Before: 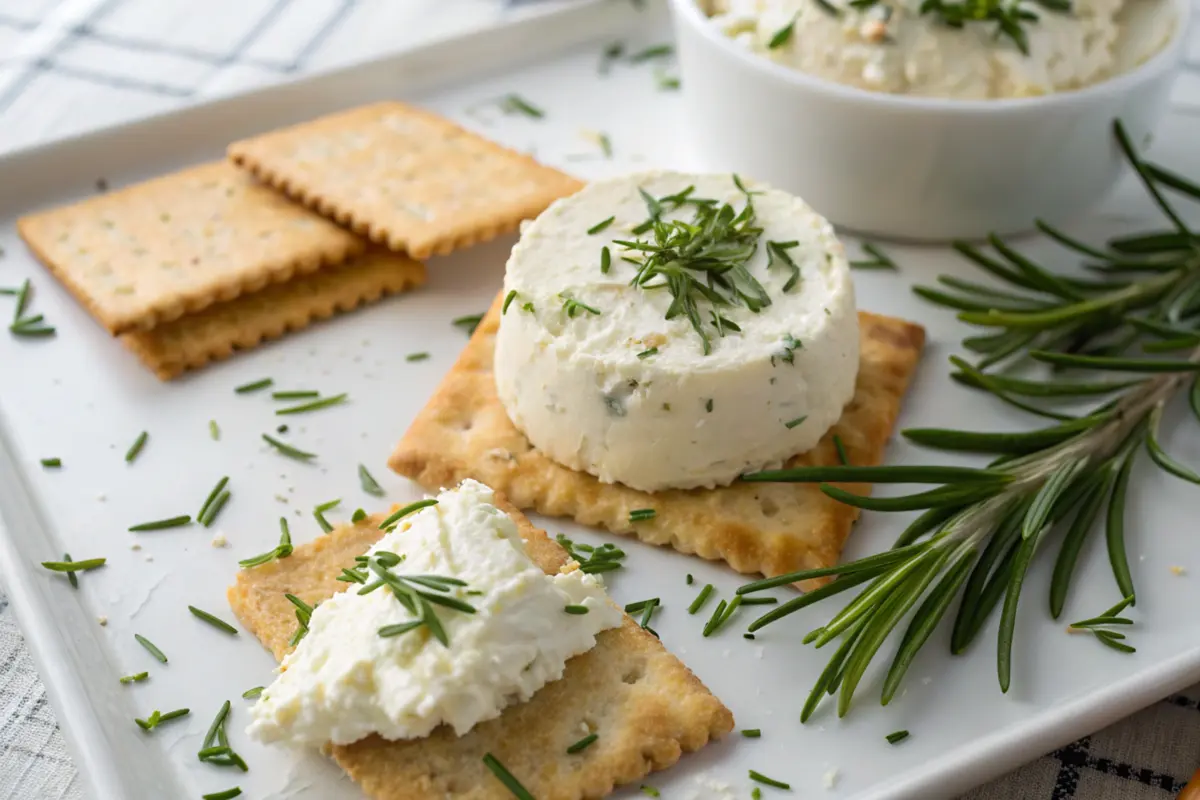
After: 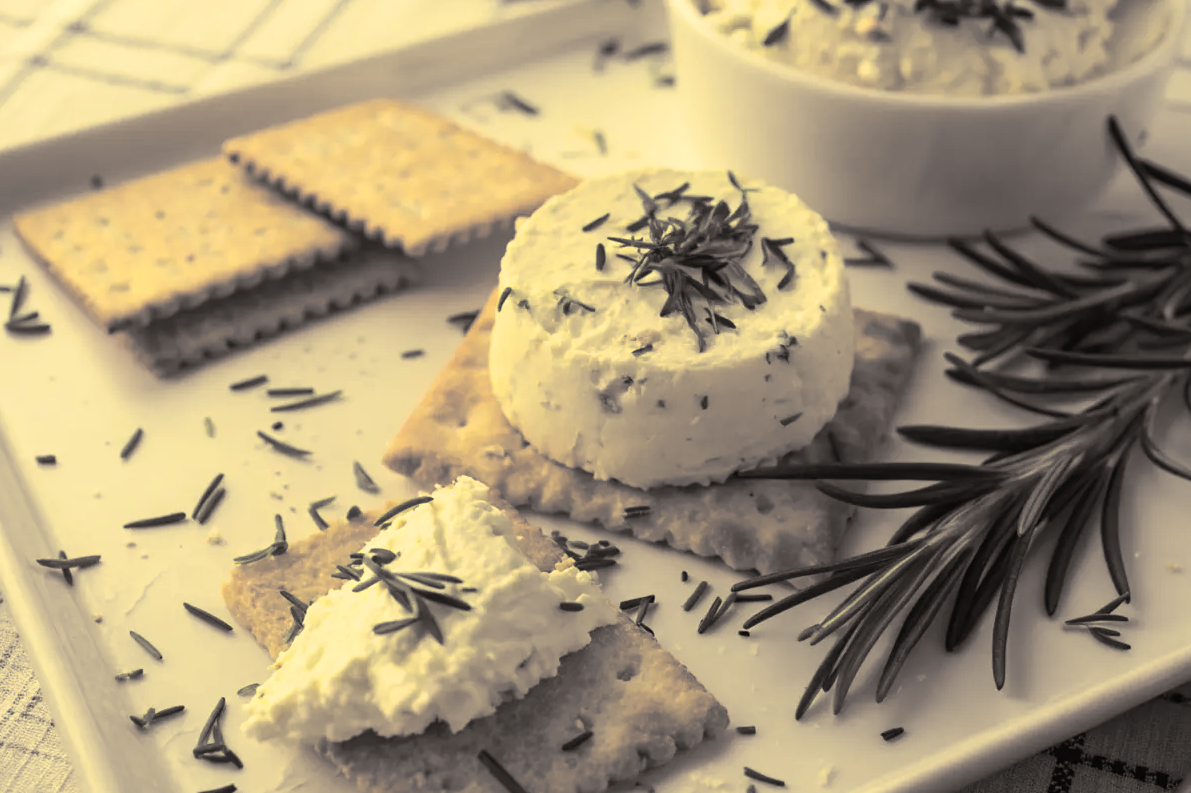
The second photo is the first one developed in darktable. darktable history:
color correction: highlights a* -0.482, highlights b* 40, shadows a* 9.8, shadows b* -0.161
split-toning: shadows › hue 26°, shadows › saturation 0.09, highlights › hue 40°, highlights › saturation 0.18, balance -63, compress 0%
contrast brightness saturation: contrast 0.11, saturation -0.17
crop: left 0.434%, top 0.485%, right 0.244%, bottom 0.386%
